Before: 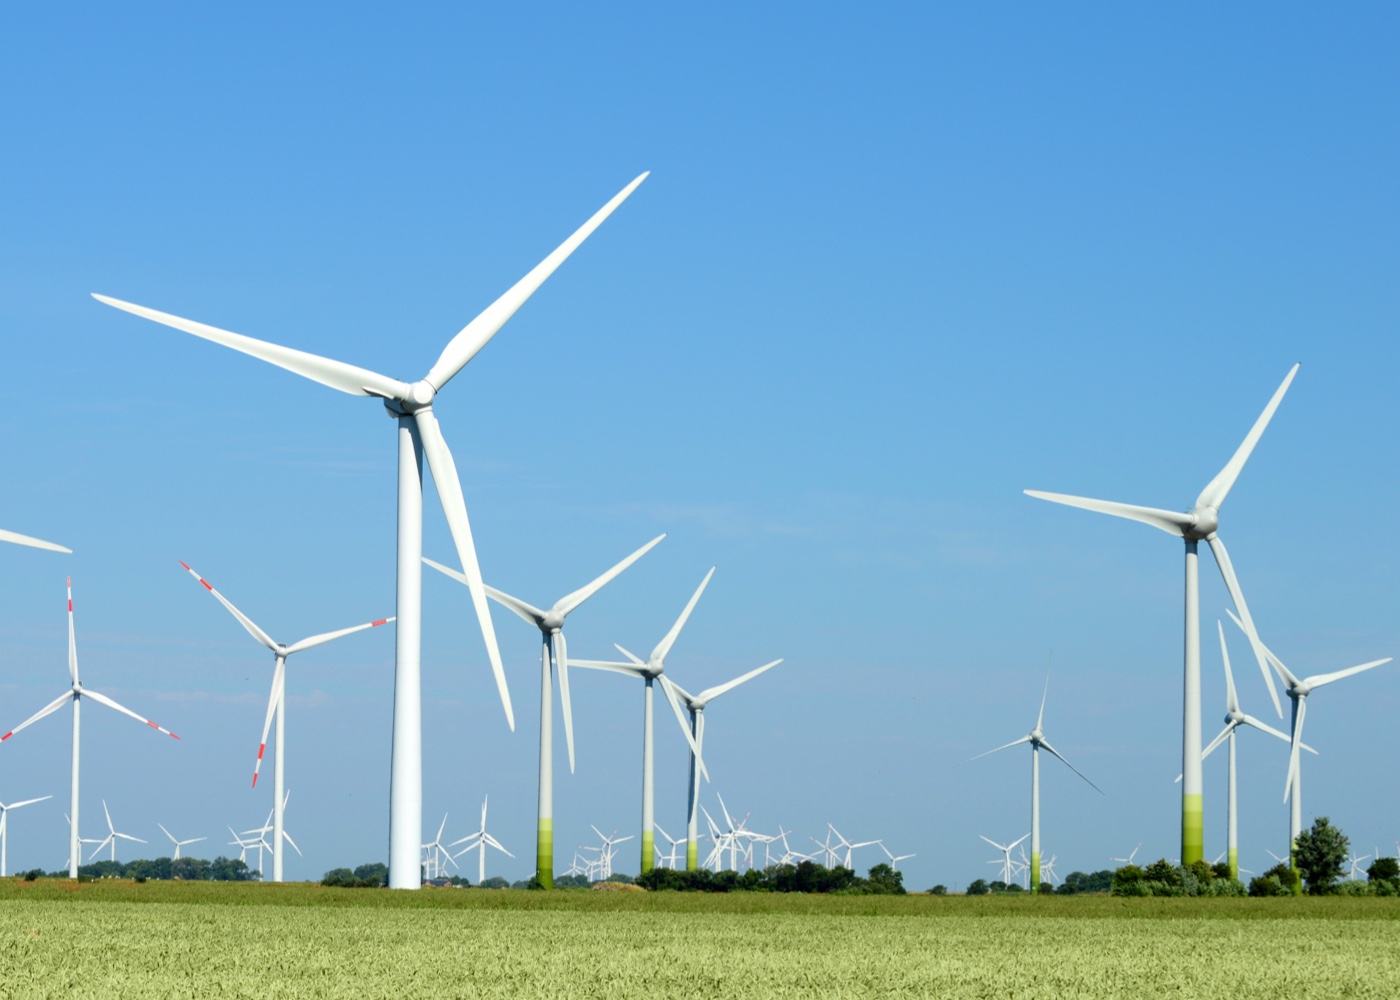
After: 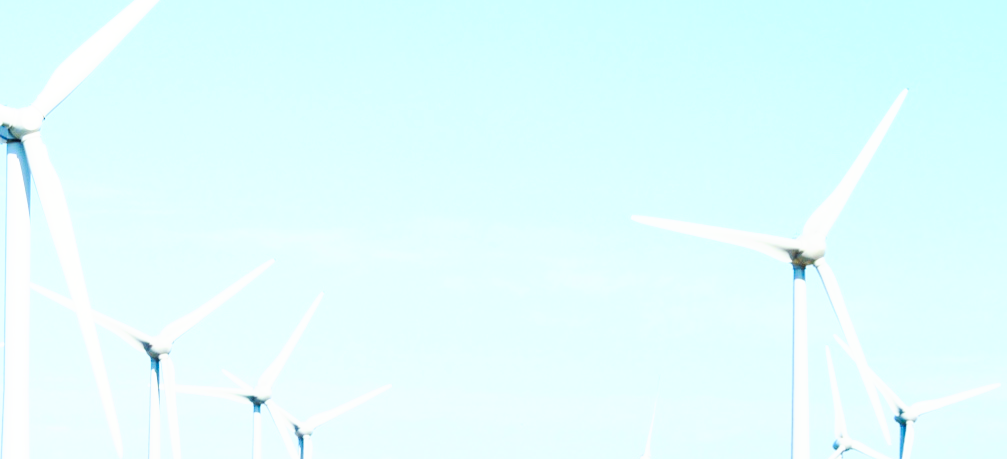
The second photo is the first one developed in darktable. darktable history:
contrast brightness saturation: contrast 0.197, brightness 0.166, saturation 0.221
exposure: black level correction 0, exposure 0.893 EV, compensate highlight preservation false
crop and rotate: left 28.026%, top 27.404%, bottom 26.685%
base curve: curves: ch0 [(0, 0) (0.025, 0.046) (0.112, 0.277) (0.467, 0.74) (0.814, 0.929) (1, 0.942)], preserve colors none
